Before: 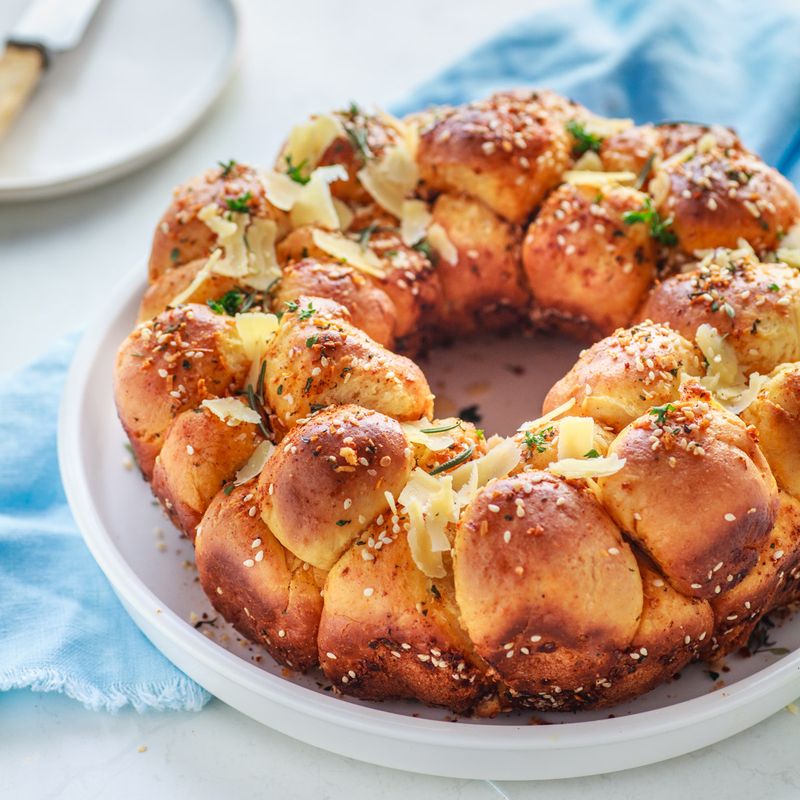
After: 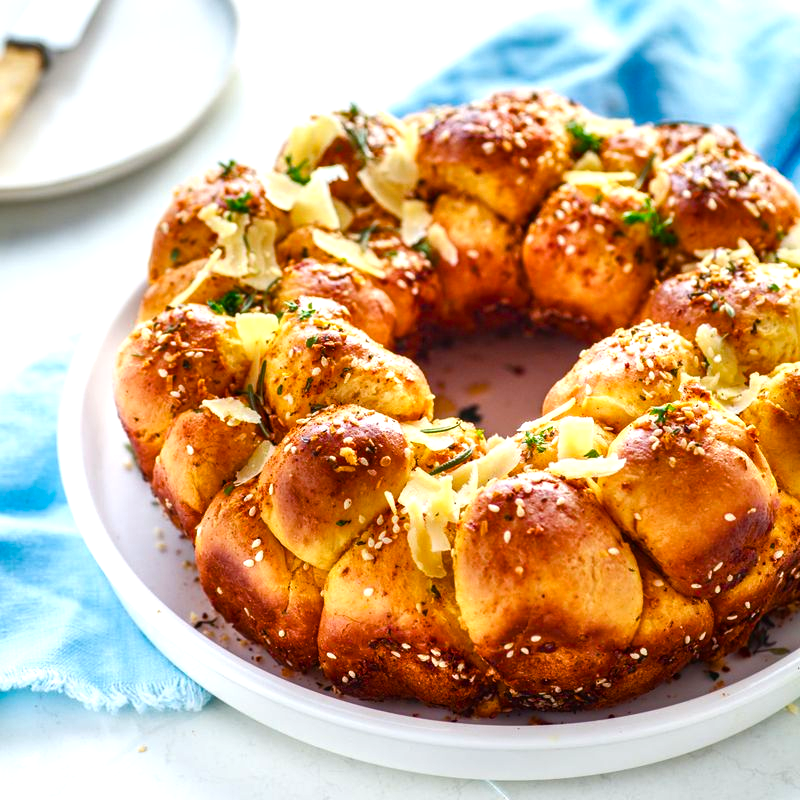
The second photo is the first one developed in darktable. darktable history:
color balance rgb: linear chroma grading › global chroma 9.909%, perceptual saturation grading › global saturation 27.475%, perceptual saturation grading › highlights -28.424%, perceptual saturation grading › mid-tones 15.165%, perceptual saturation grading › shadows 33.049%, perceptual brilliance grading › global brilliance 14.775%, perceptual brilliance grading › shadows -34.382%
